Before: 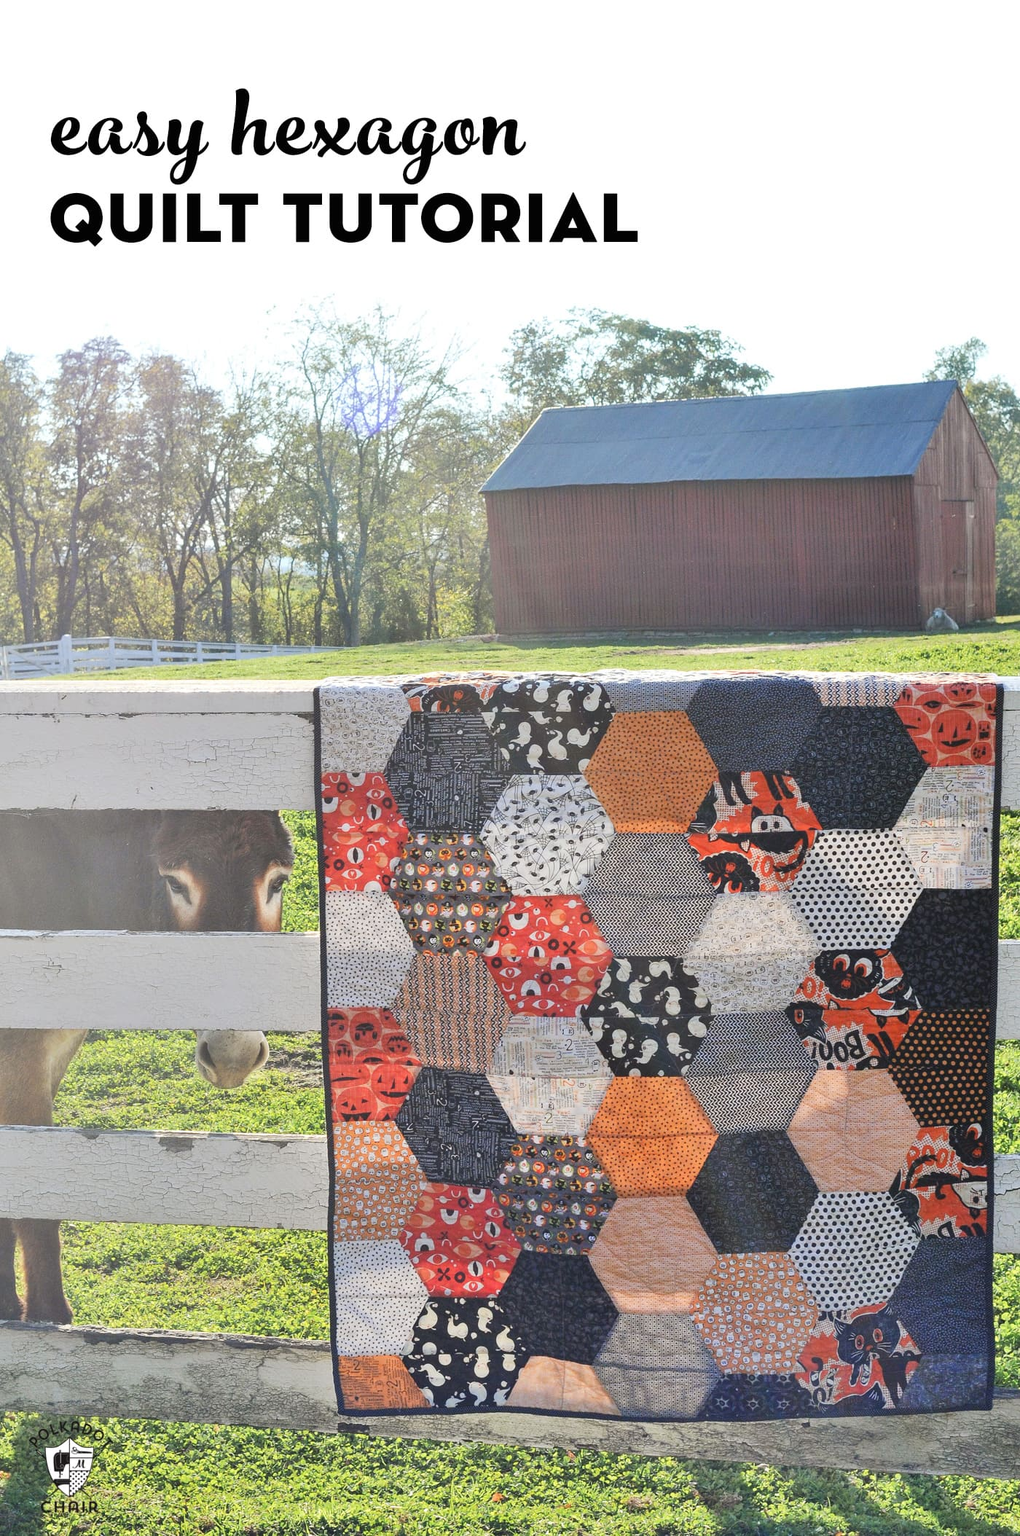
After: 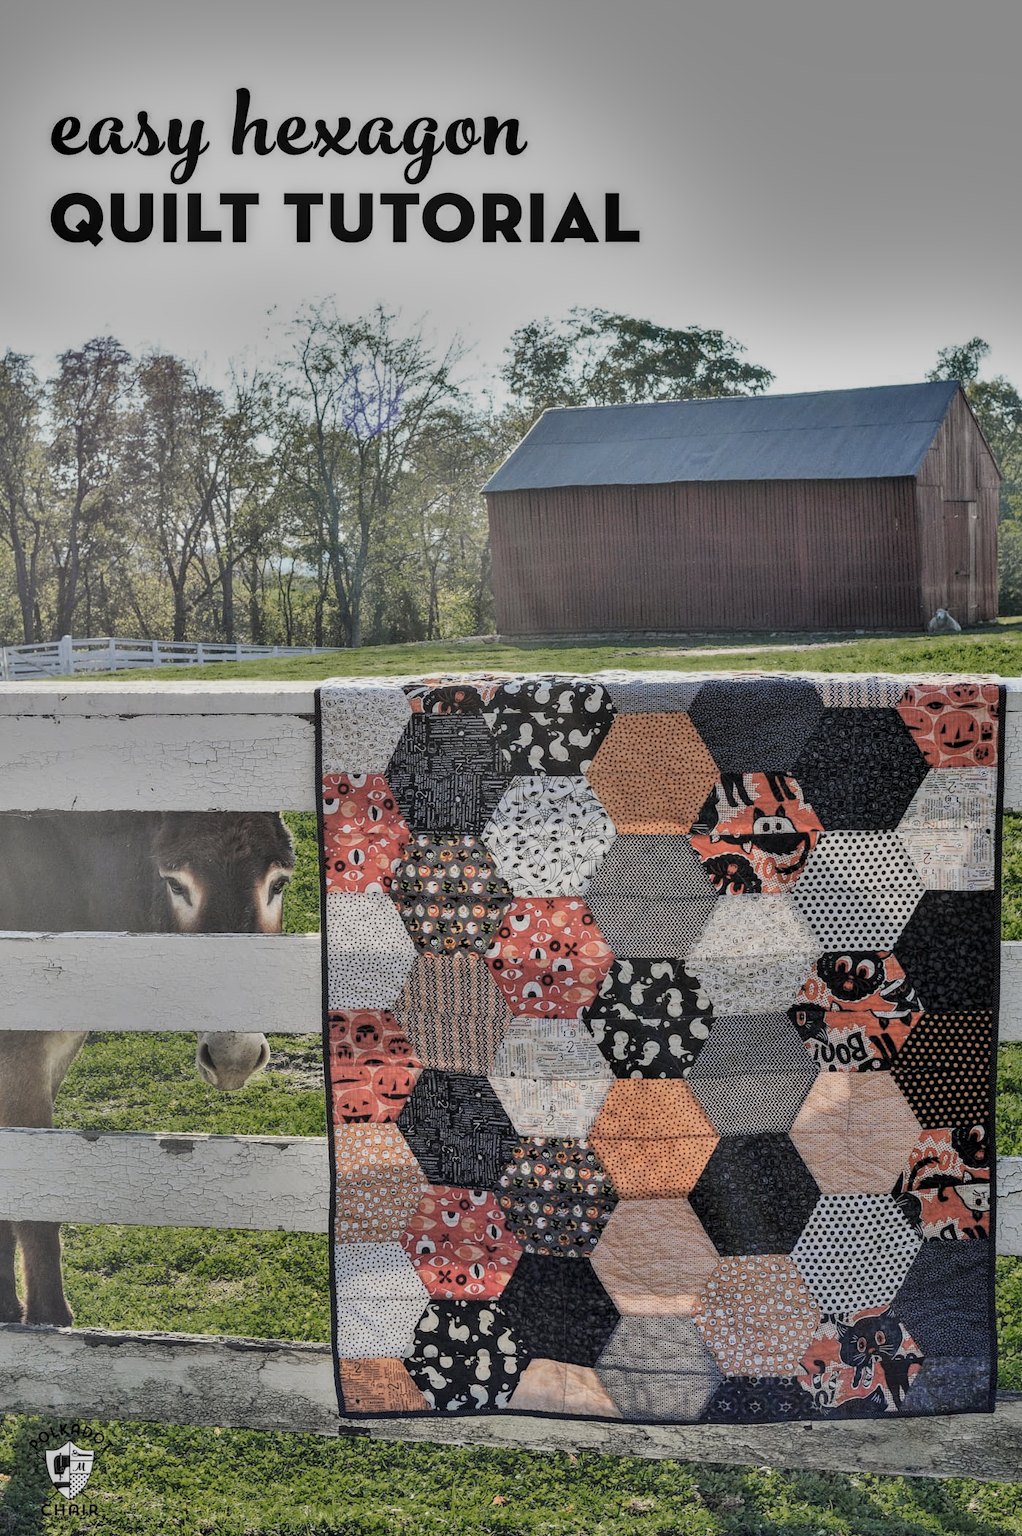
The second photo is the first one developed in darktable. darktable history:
exposure: black level correction -0.015, exposure -0.5 EV, compensate highlight preservation false
color zones: curves: ch0 [(0.25, 0.5) (0.347, 0.092) (0.75, 0.5)]; ch1 [(0.25, 0.5) (0.33, 0.51) (0.75, 0.5)]
crop: top 0.05%, bottom 0.098%
local contrast: highlights 20%, detail 150%
shadows and highlights: shadows 24.5, highlights -78.15, soften with gaussian
contrast brightness saturation: contrast 0.06, brightness -0.01, saturation -0.23
filmic rgb: threshold 3 EV, hardness 4.17, latitude 50%, contrast 1.1, preserve chrominance max RGB, color science v6 (2022), contrast in shadows safe, contrast in highlights safe, enable highlight reconstruction true
